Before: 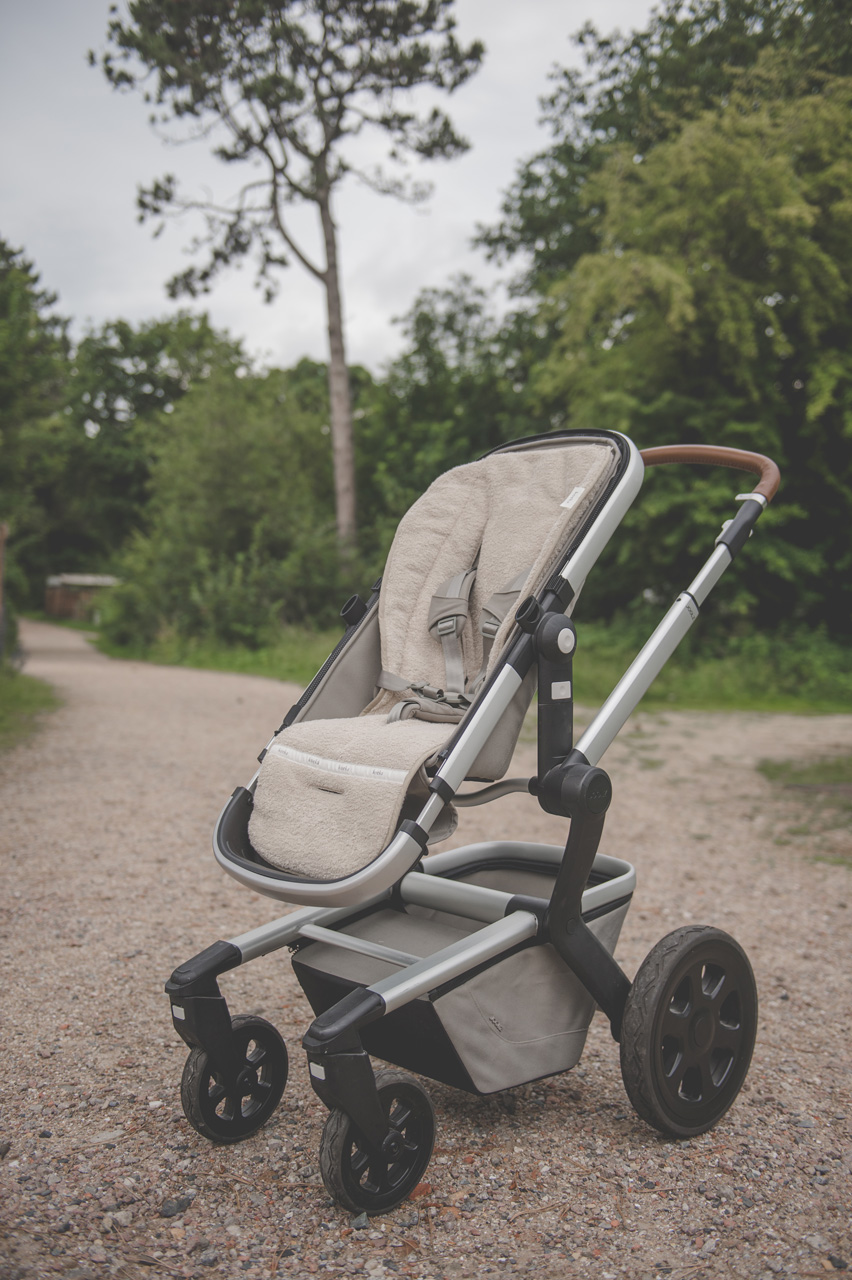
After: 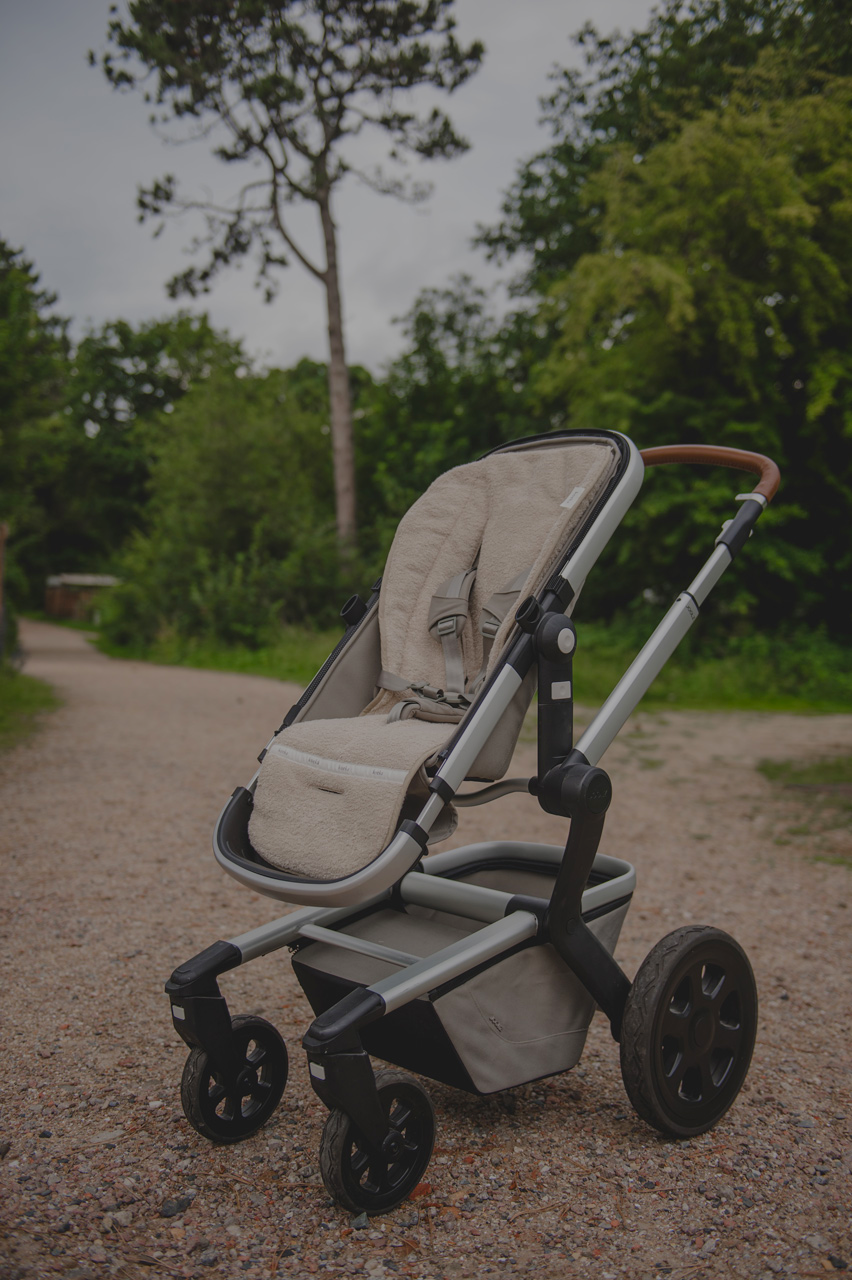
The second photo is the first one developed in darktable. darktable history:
filmic rgb: black relative exposure -8.79 EV, white relative exposure 4.98 EV, threshold 3 EV, target black luminance 0%, hardness 3.77, latitude 66.33%, contrast 0.822, shadows ↔ highlights balance 20%, color science v5 (2021), contrast in shadows safe, contrast in highlights safe, enable highlight reconstruction true
contrast brightness saturation: brightness -0.25, saturation 0.2
